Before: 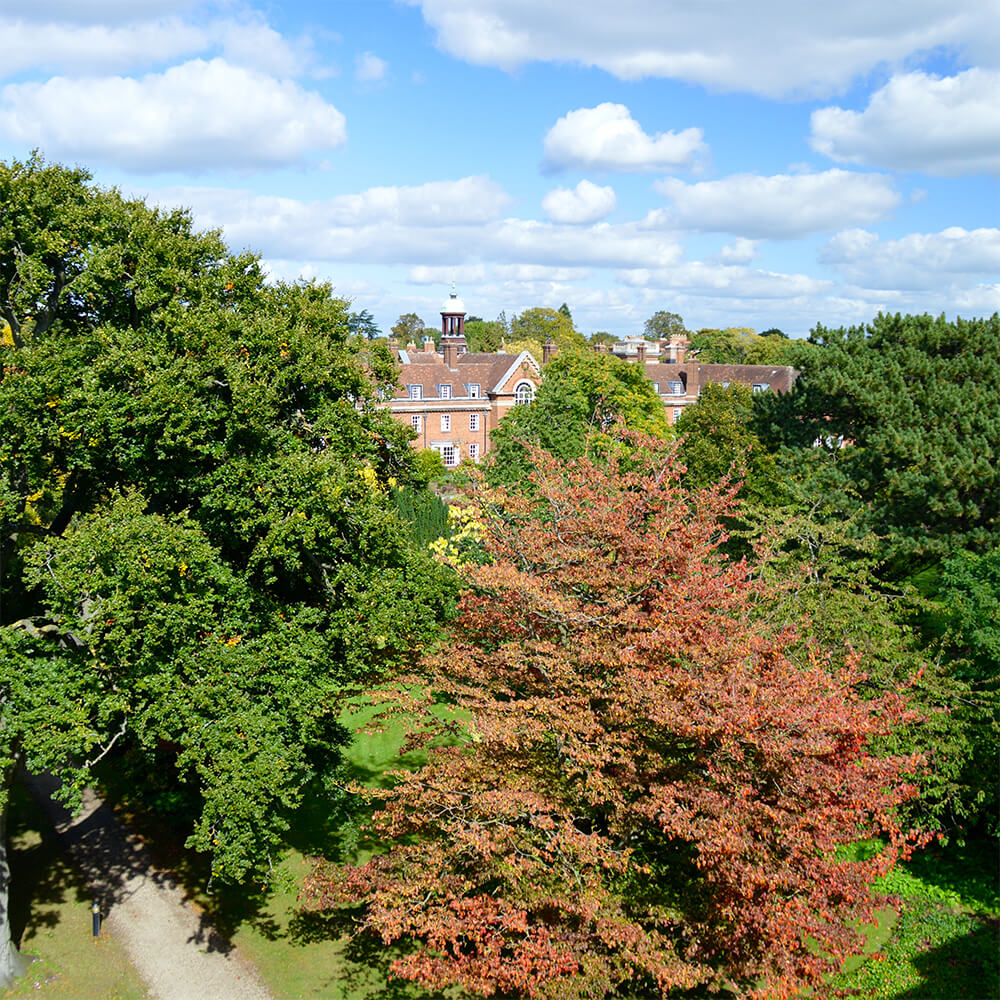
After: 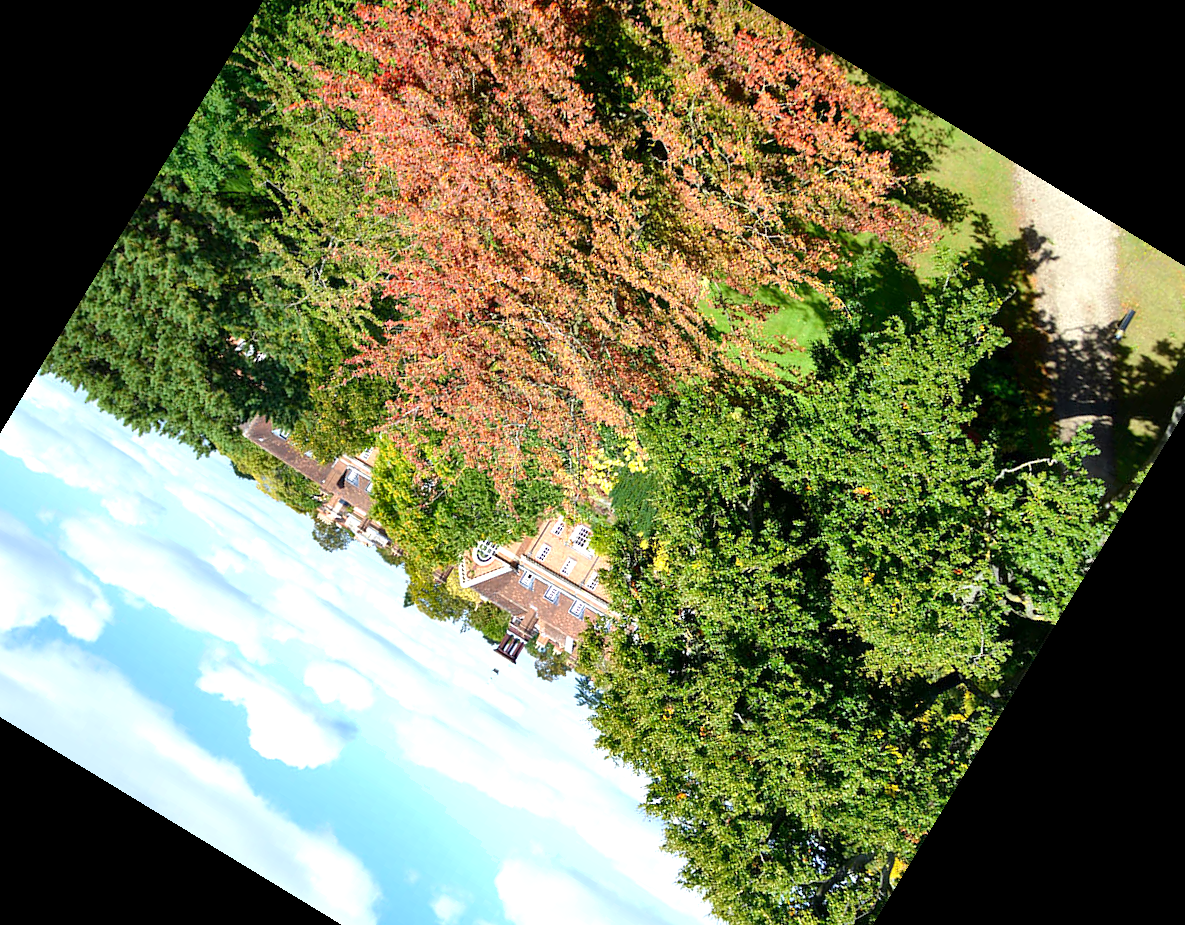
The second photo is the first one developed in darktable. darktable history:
crop and rotate: angle 148.68°, left 9.111%, top 15.603%, right 4.588%, bottom 17.041%
shadows and highlights: radius 171.16, shadows 27, white point adjustment 3.13, highlights -67.95, soften with gaussian
exposure: black level correction 0.001, exposure 0.5 EV, compensate exposure bias true, compensate highlight preservation false
